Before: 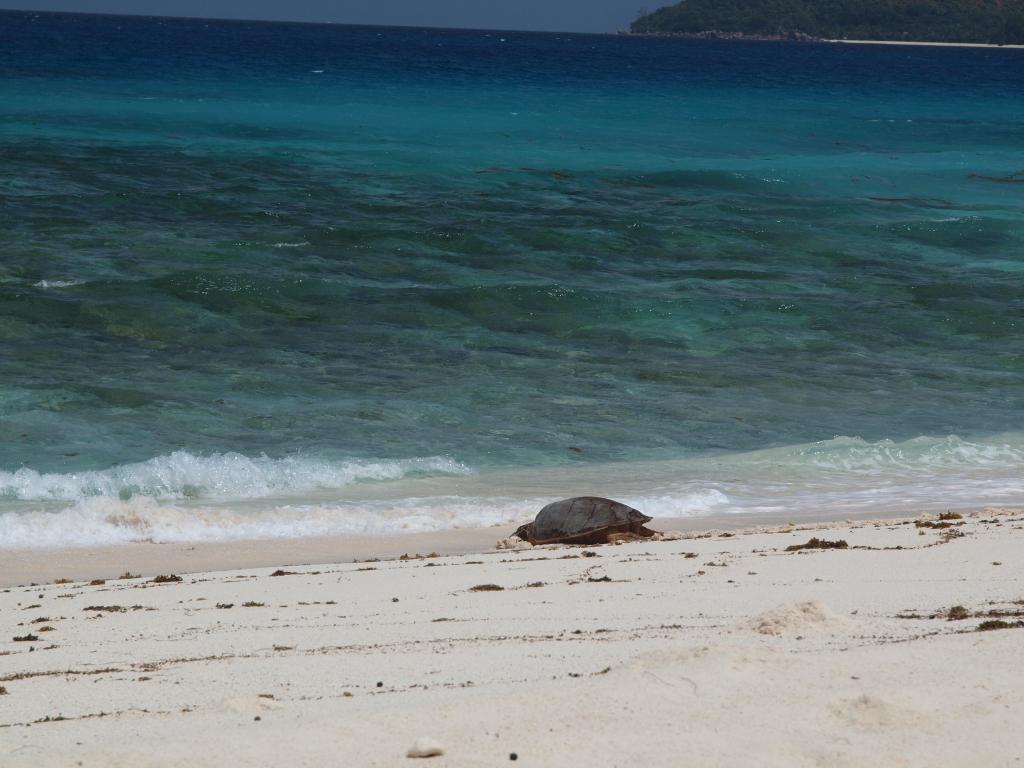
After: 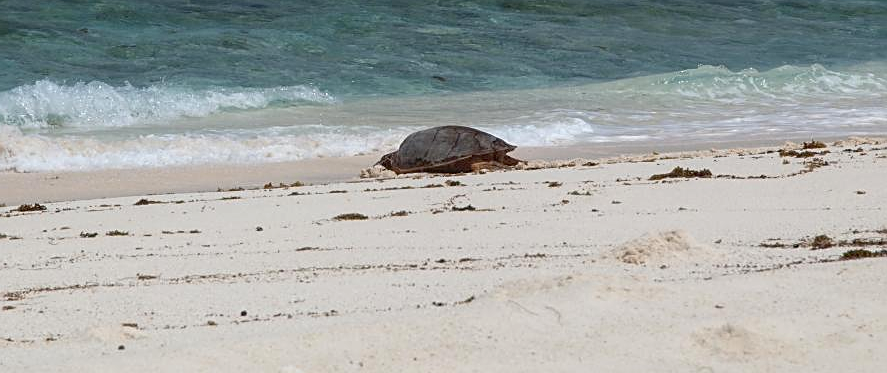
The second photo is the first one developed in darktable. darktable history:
crop and rotate: left 13.292%, top 48.417%, bottom 2.916%
exposure: black level correction 0.007, exposure 0.158 EV, compensate exposure bias true, compensate highlight preservation false
local contrast: detail 109%
sharpen: amount 0.49
